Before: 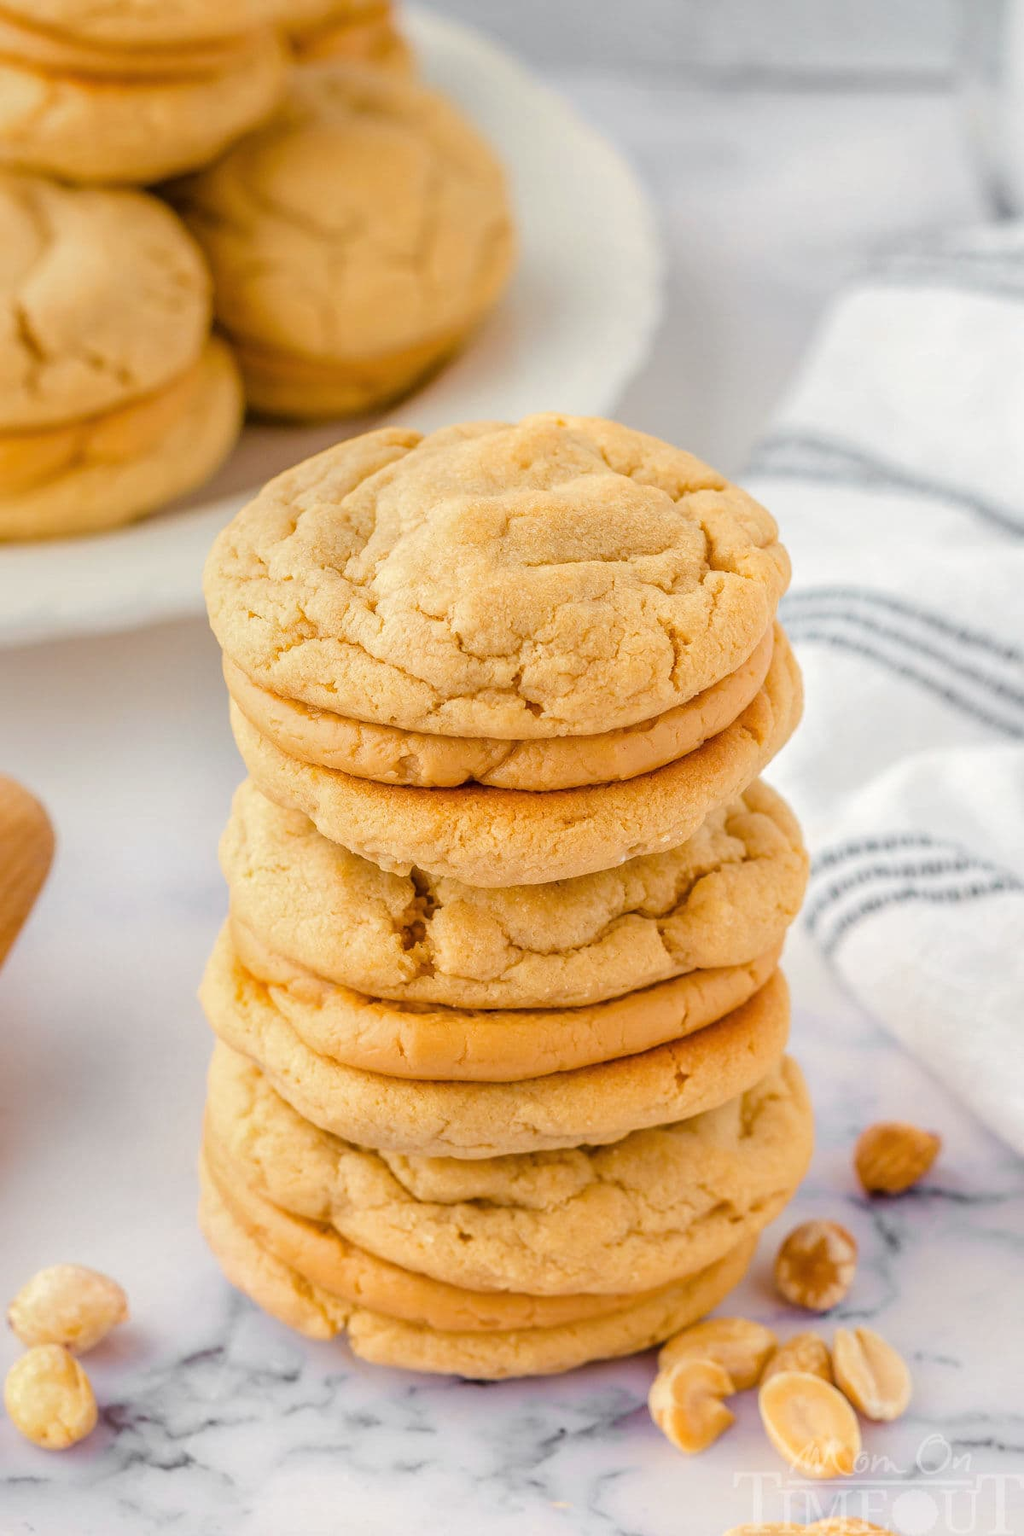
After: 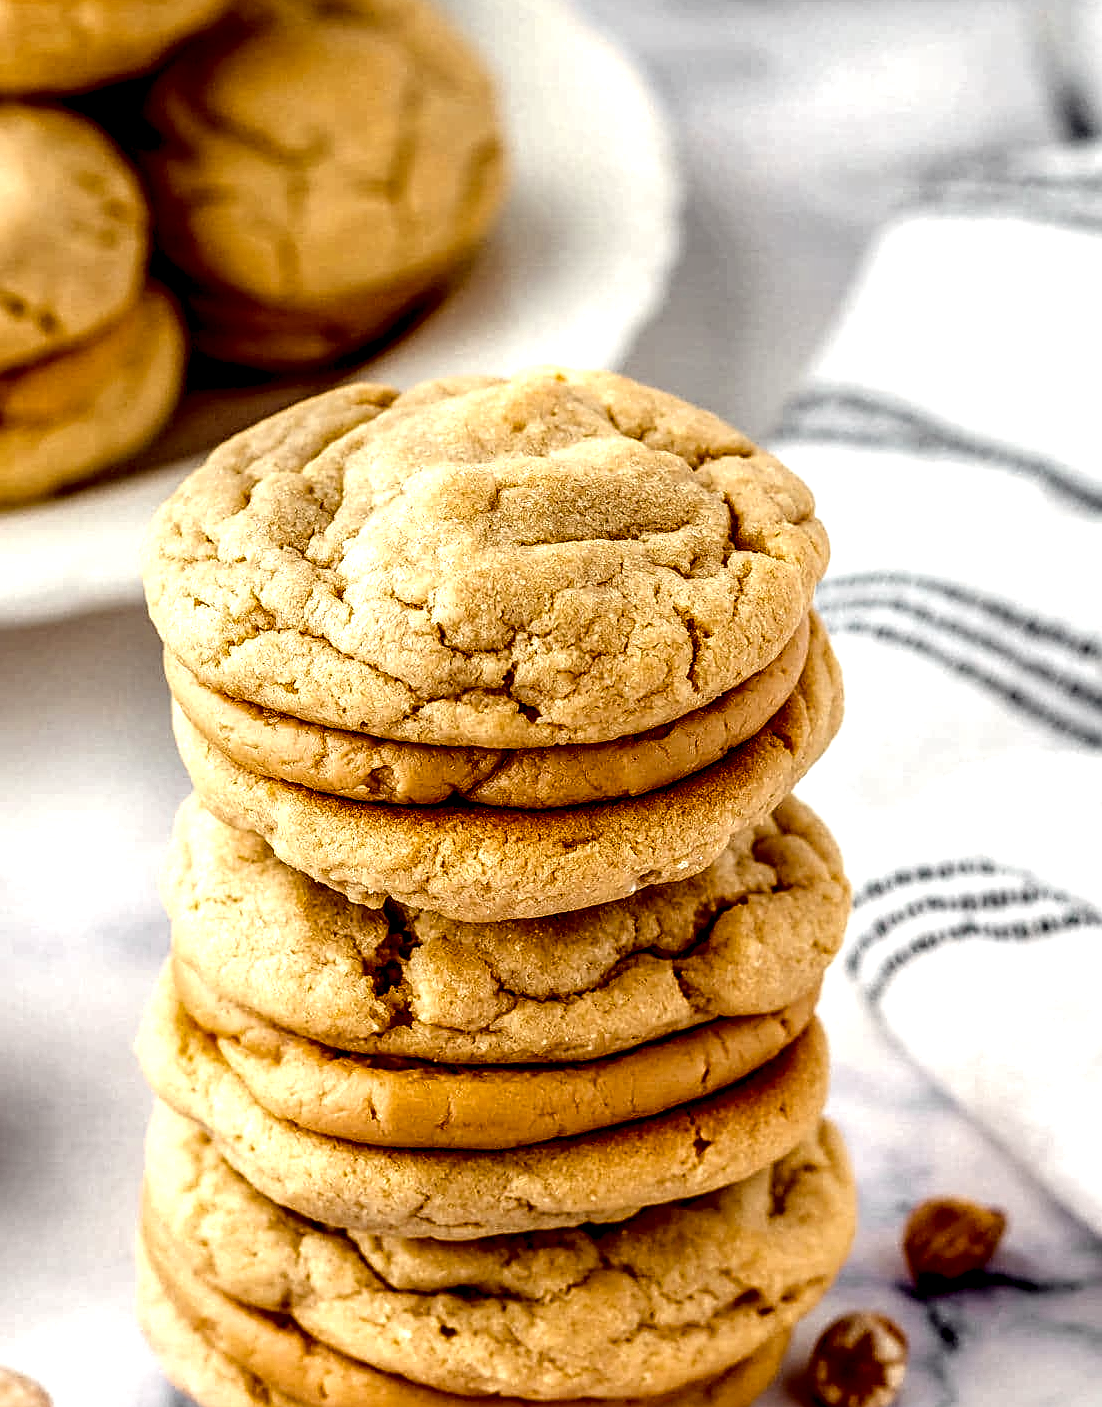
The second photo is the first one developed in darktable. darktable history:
local contrast: highlights 113%, shadows 43%, detail 295%
crop: left 8.103%, top 6.586%, bottom 15.245%
color balance rgb: shadows lift › luminance -21.307%, shadows lift › chroma 9.248%, shadows lift › hue 284.42°, power › chroma 0.257%, power › hue 60.03°, perceptual saturation grading › global saturation 27.604%, perceptual saturation grading › highlights -25.067%, perceptual saturation grading › shadows 26.005%
sharpen: on, module defaults
